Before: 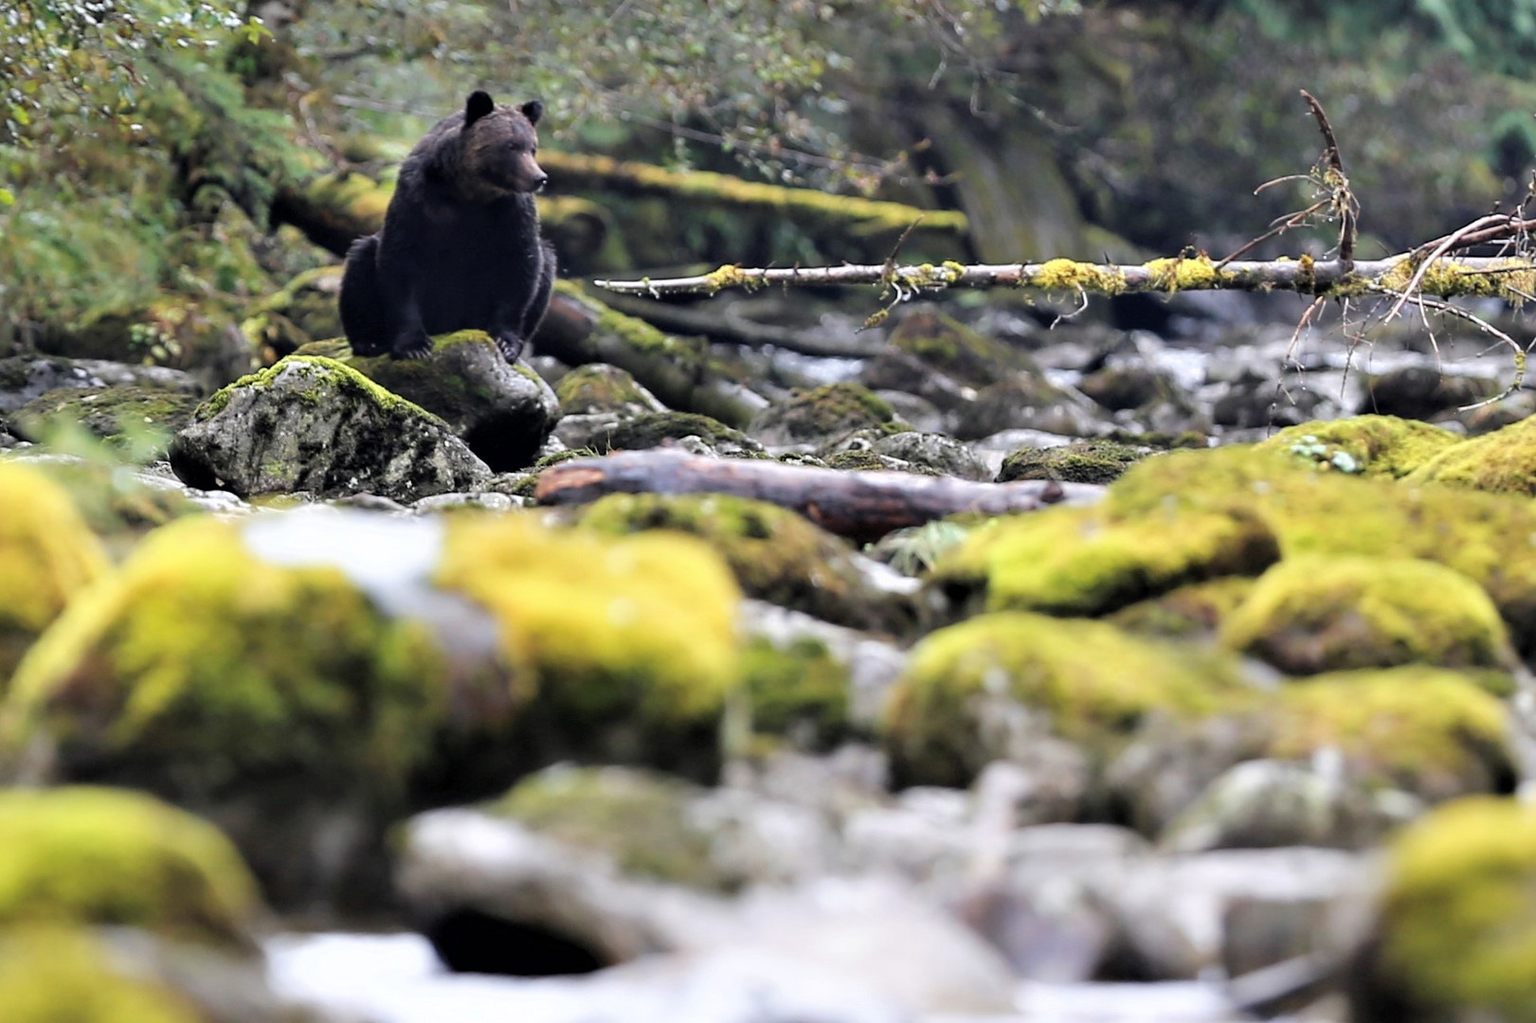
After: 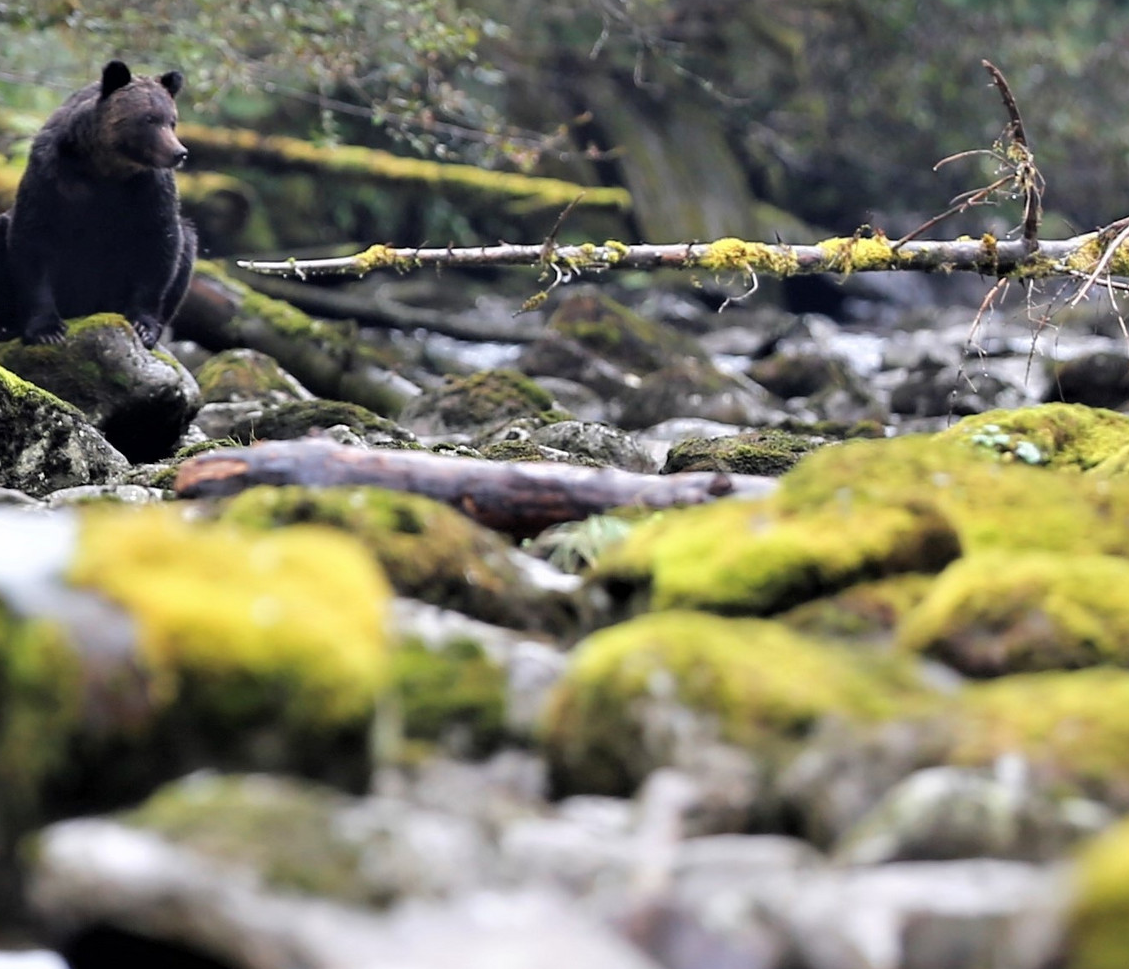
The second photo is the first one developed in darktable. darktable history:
crop and rotate: left 24.093%, top 3.372%, right 6.245%, bottom 6.872%
